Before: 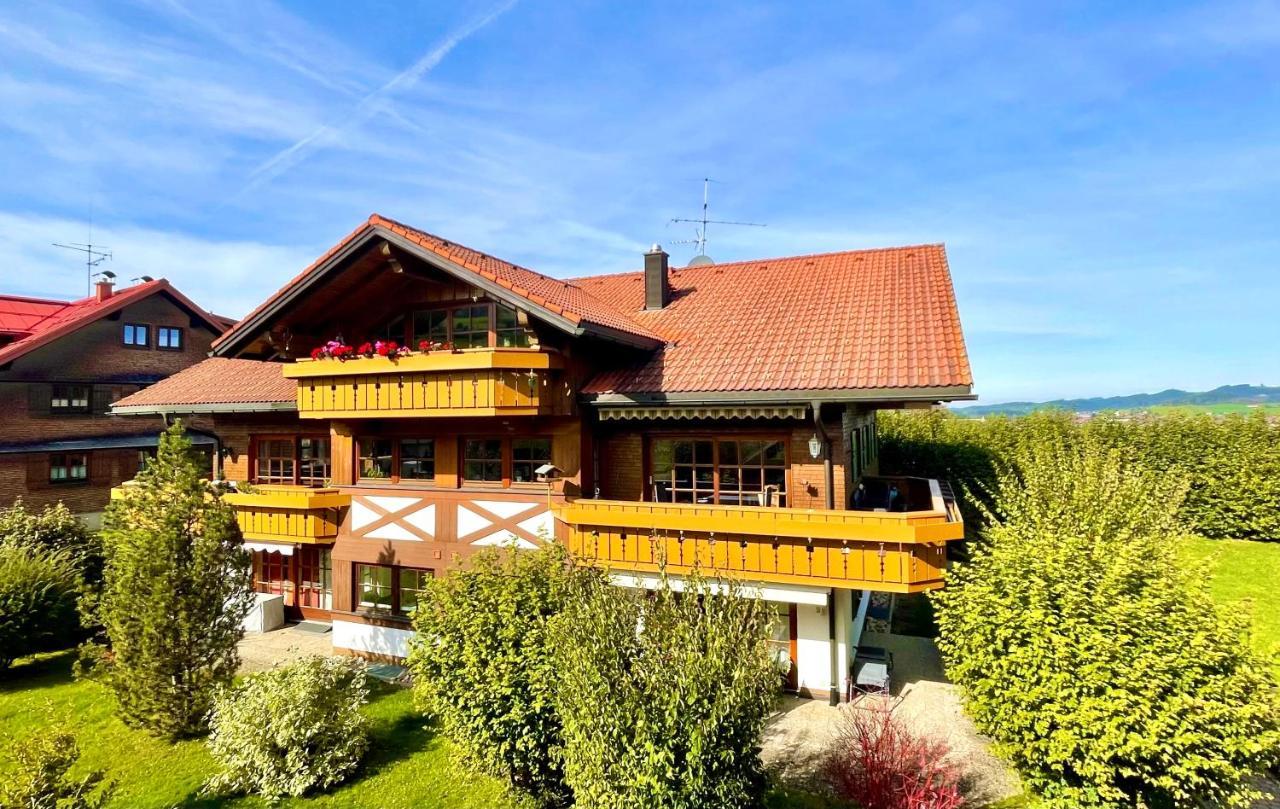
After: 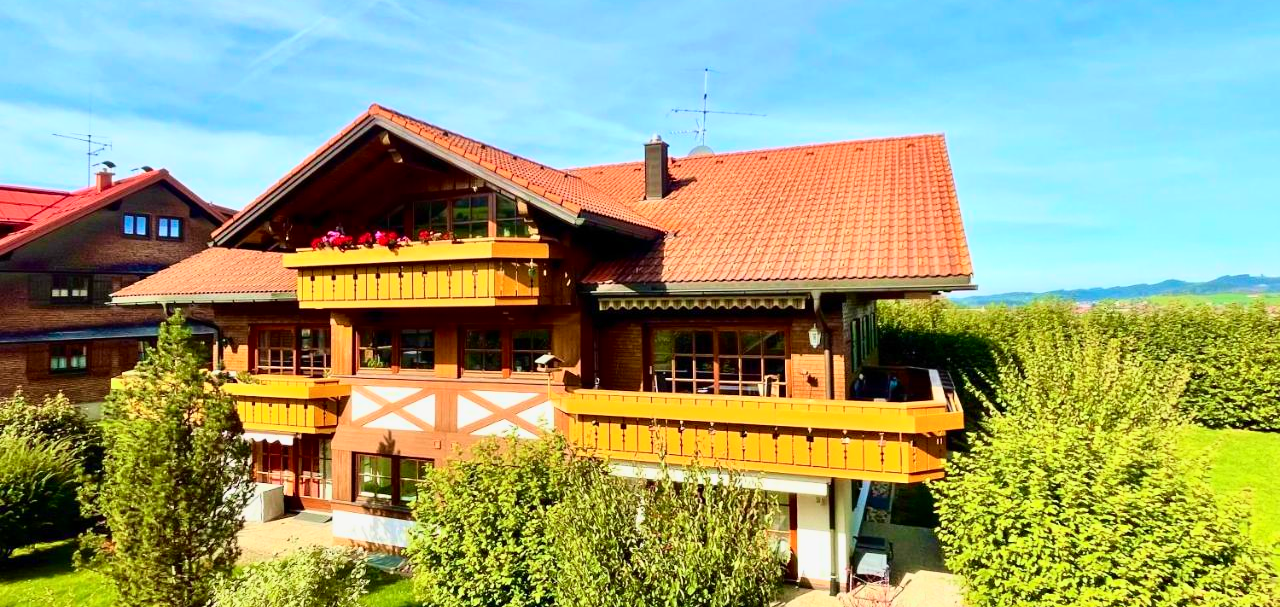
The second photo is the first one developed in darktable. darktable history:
tone curve: curves: ch0 [(0, 0) (0.091, 0.075) (0.409, 0.457) (0.733, 0.82) (0.844, 0.908) (0.909, 0.942) (1, 0.973)]; ch1 [(0, 0) (0.437, 0.404) (0.5, 0.5) (0.529, 0.556) (0.58, 0.606) (0.616, 0.654) (1, 1)]; ch2 [(0, 0) (0.442, 0.415) (0.5, 0.5) (0.535, 0.557) (0.585, 0.62) (1, 1)], color space Lab, independent channels, preserve colors none
crop: top 13.702%, bottom 11.198%
